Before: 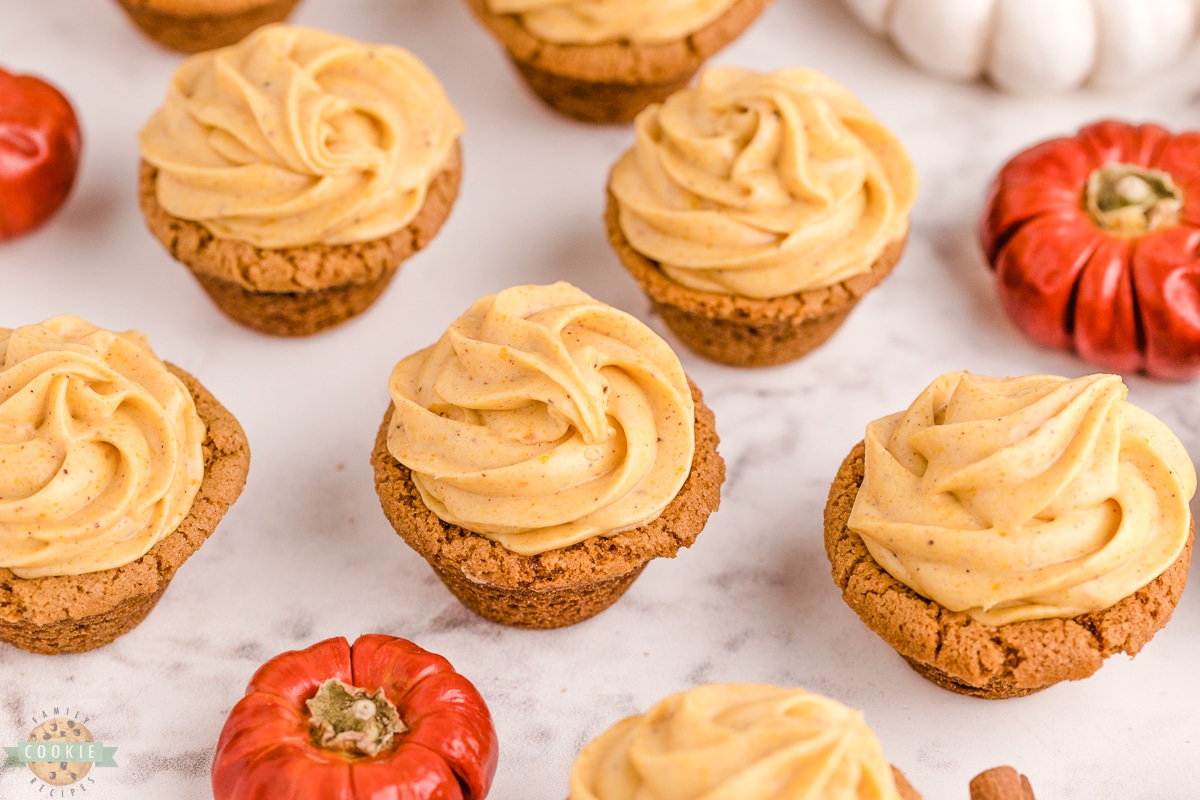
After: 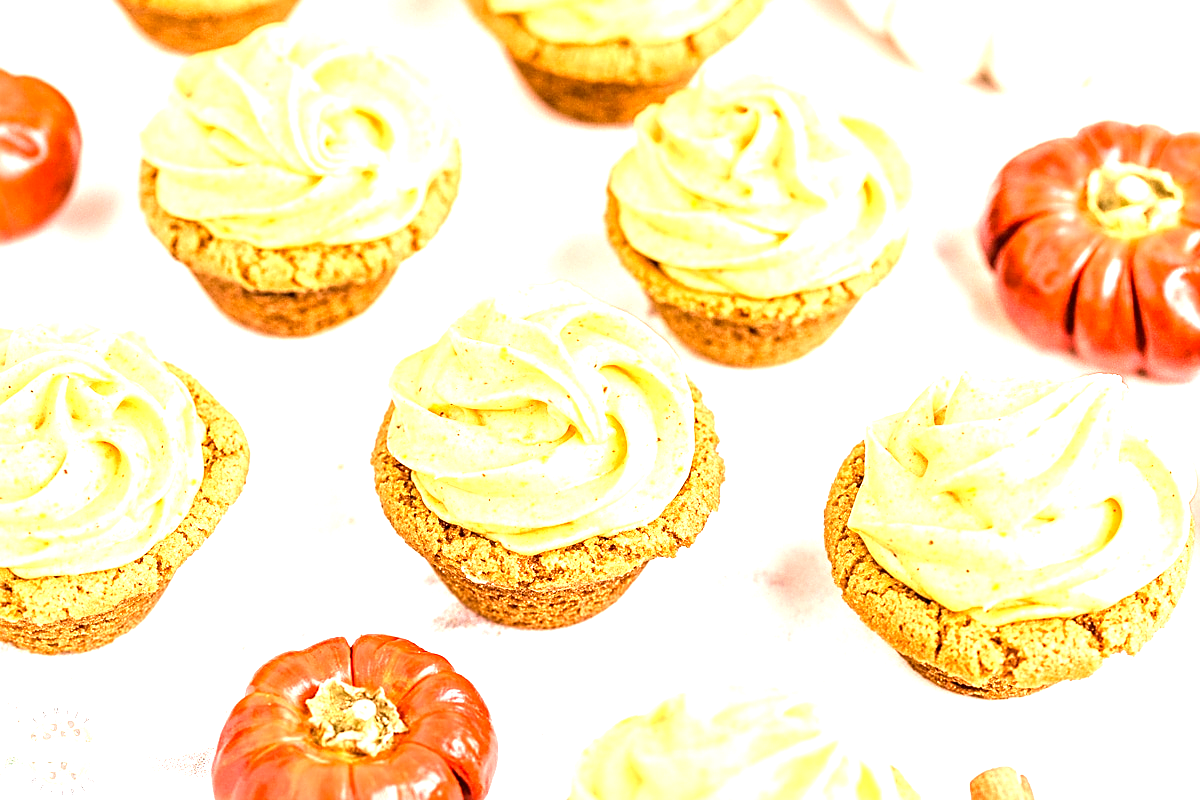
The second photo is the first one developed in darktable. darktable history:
sharpen: amount 0.5
exposure: black level correction 0.001, exposure 1.838 EV, compensate exposure bias true, compensate highlight preservation false
